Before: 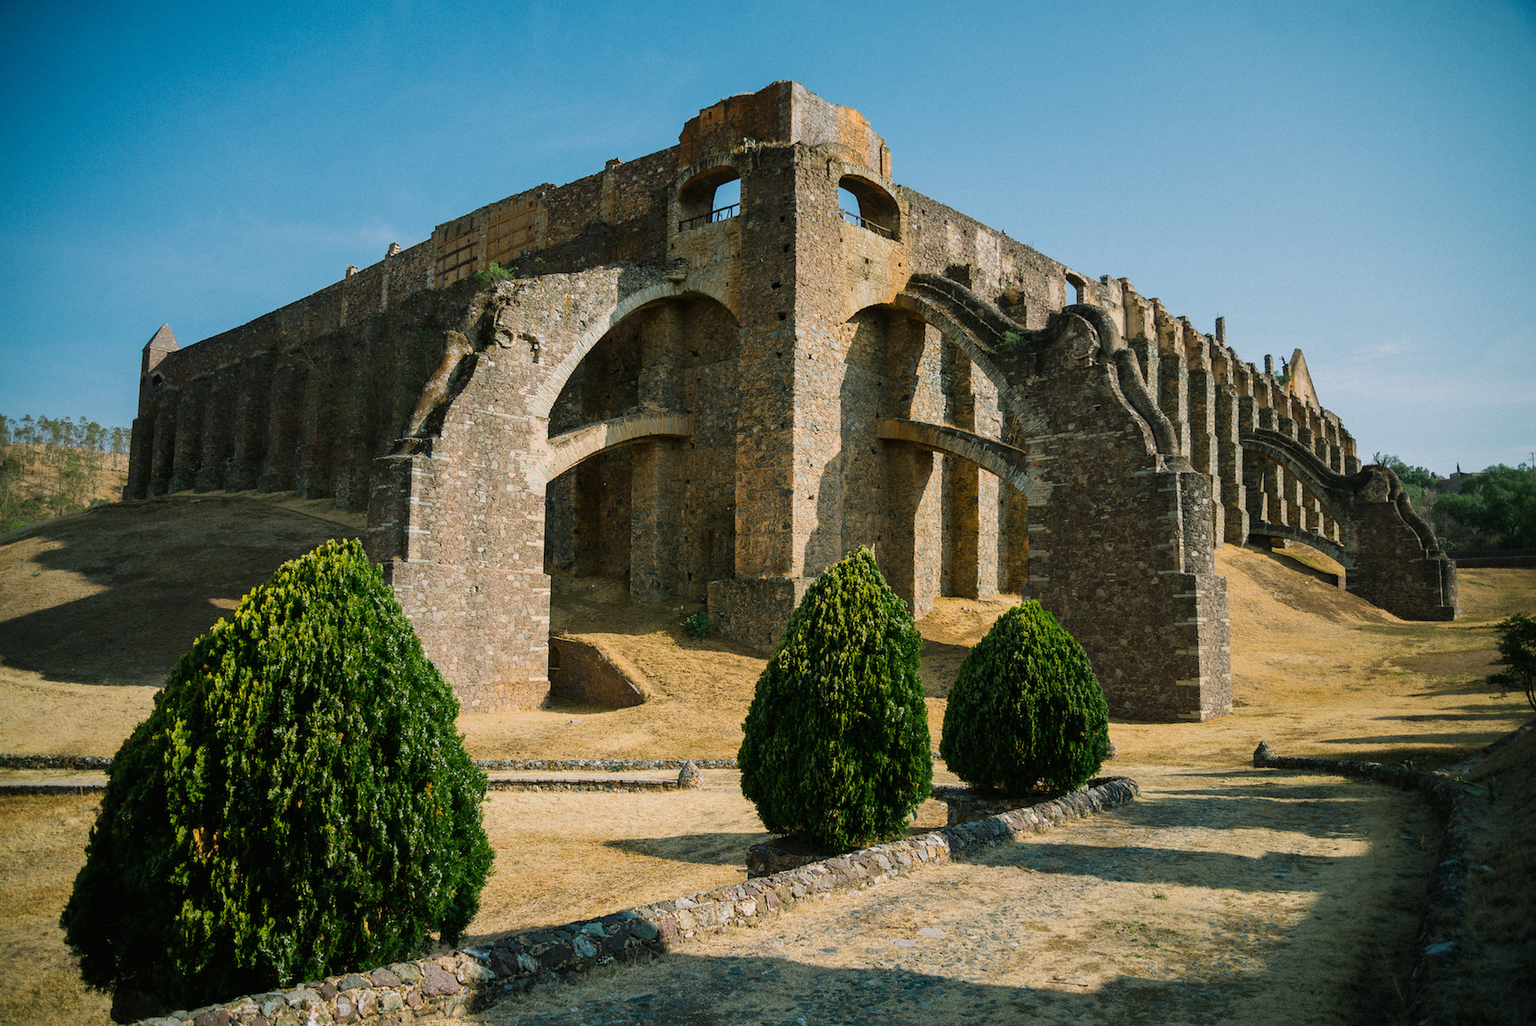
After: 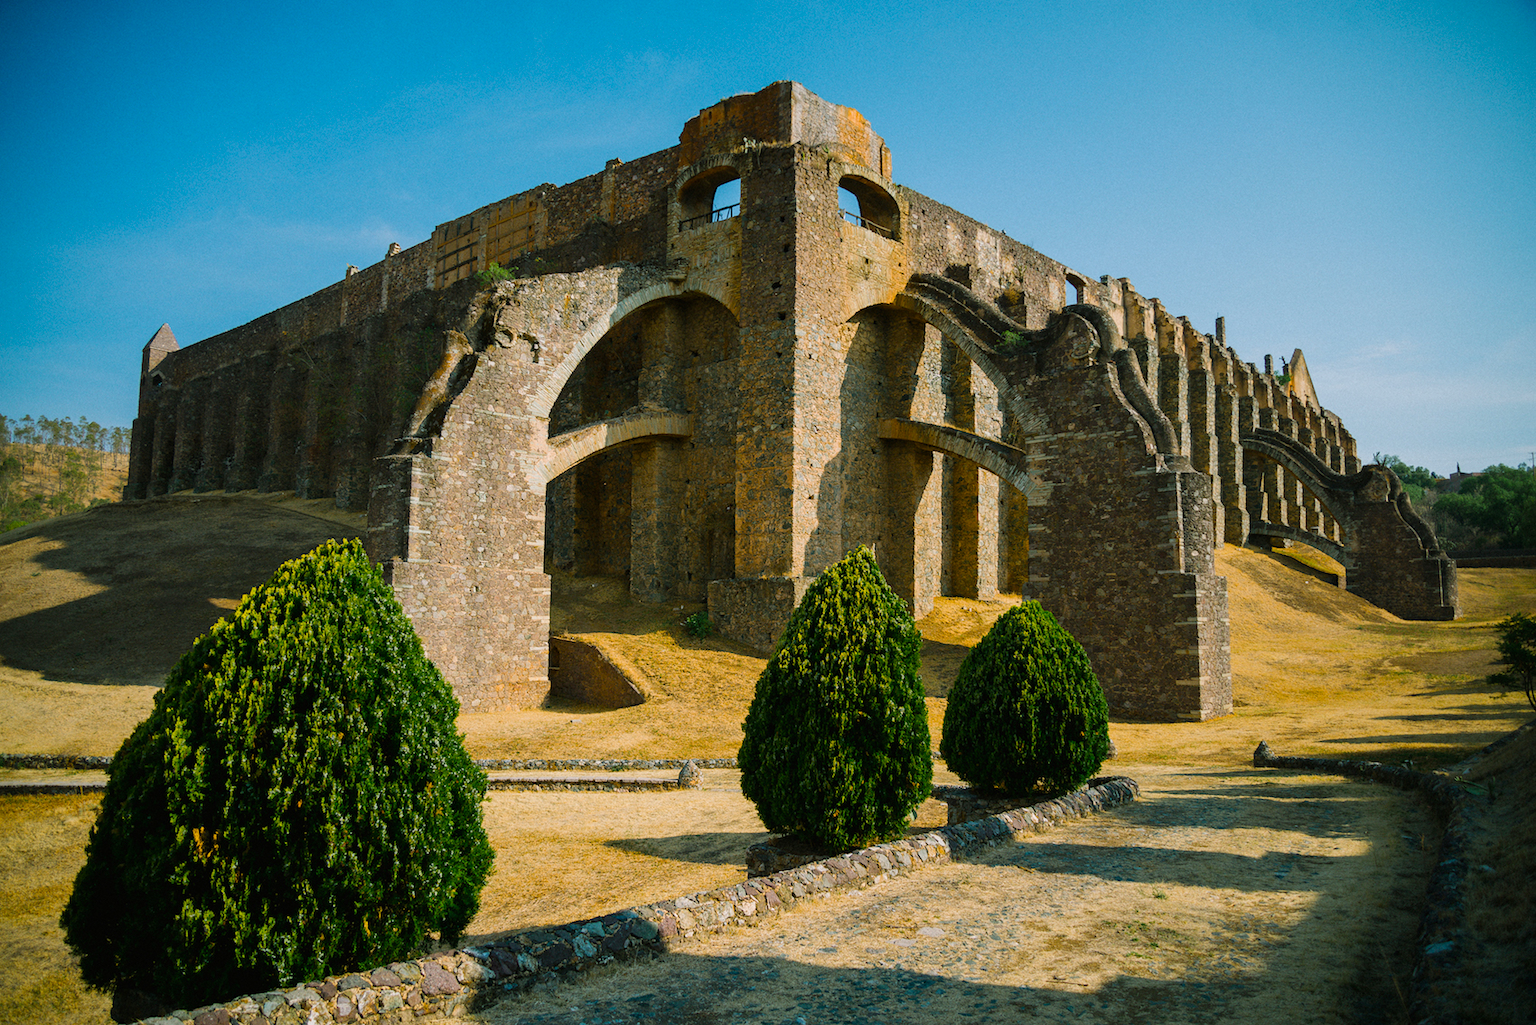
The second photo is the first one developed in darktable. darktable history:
color balance rgb: perceptual saturation grading › global saturation 30.639%
